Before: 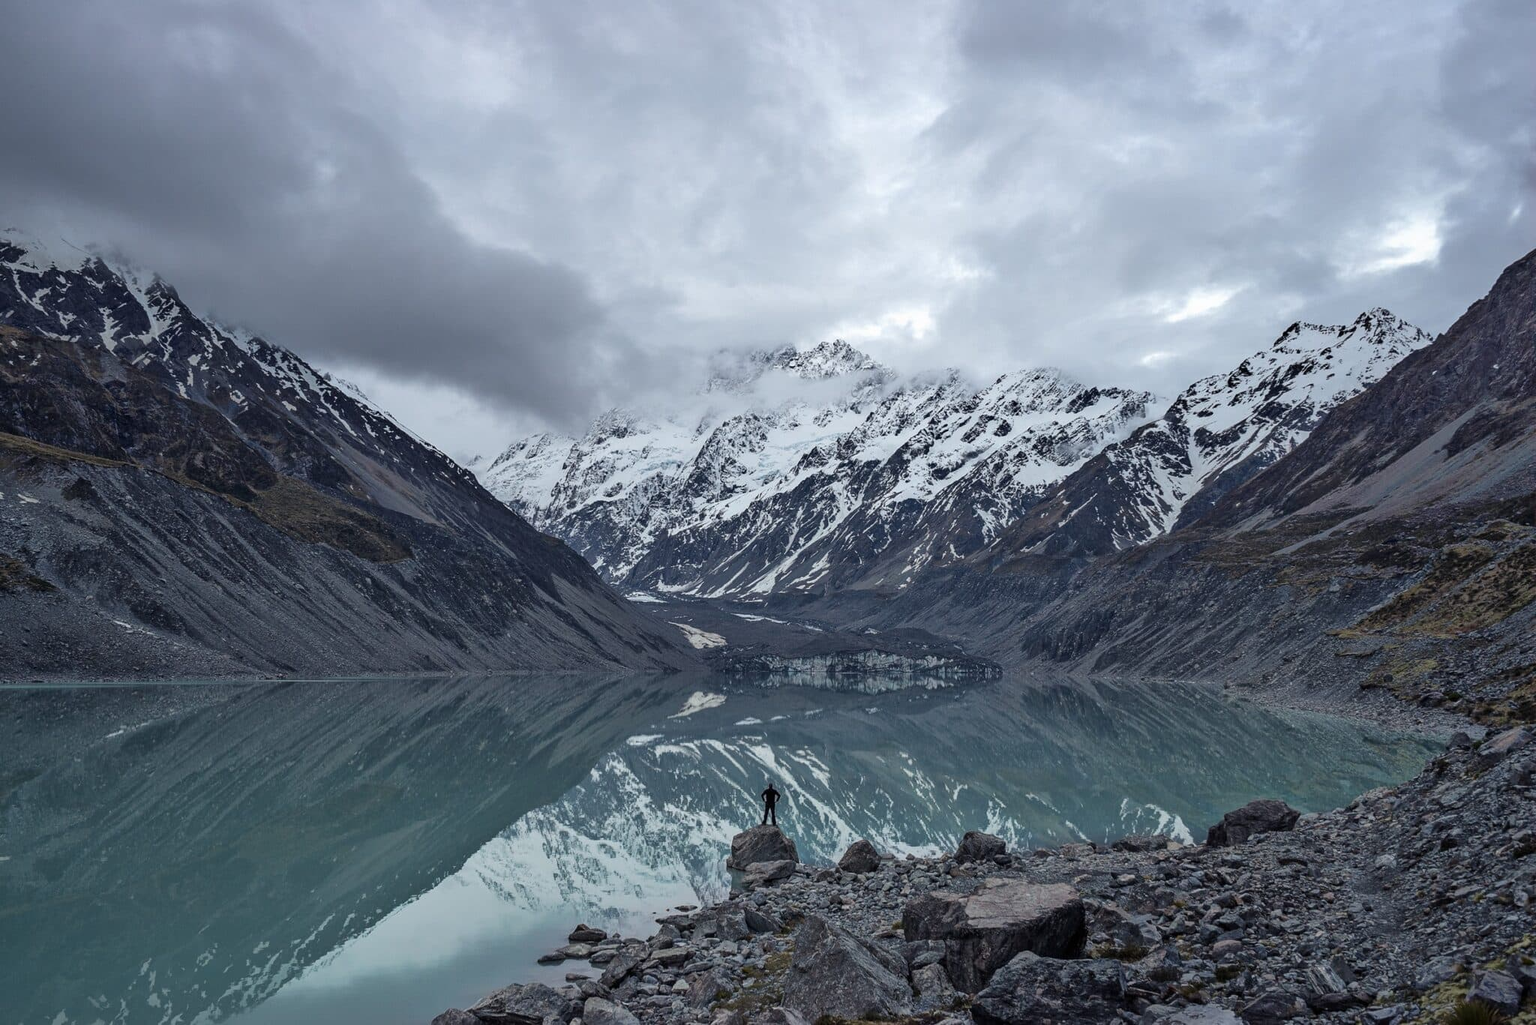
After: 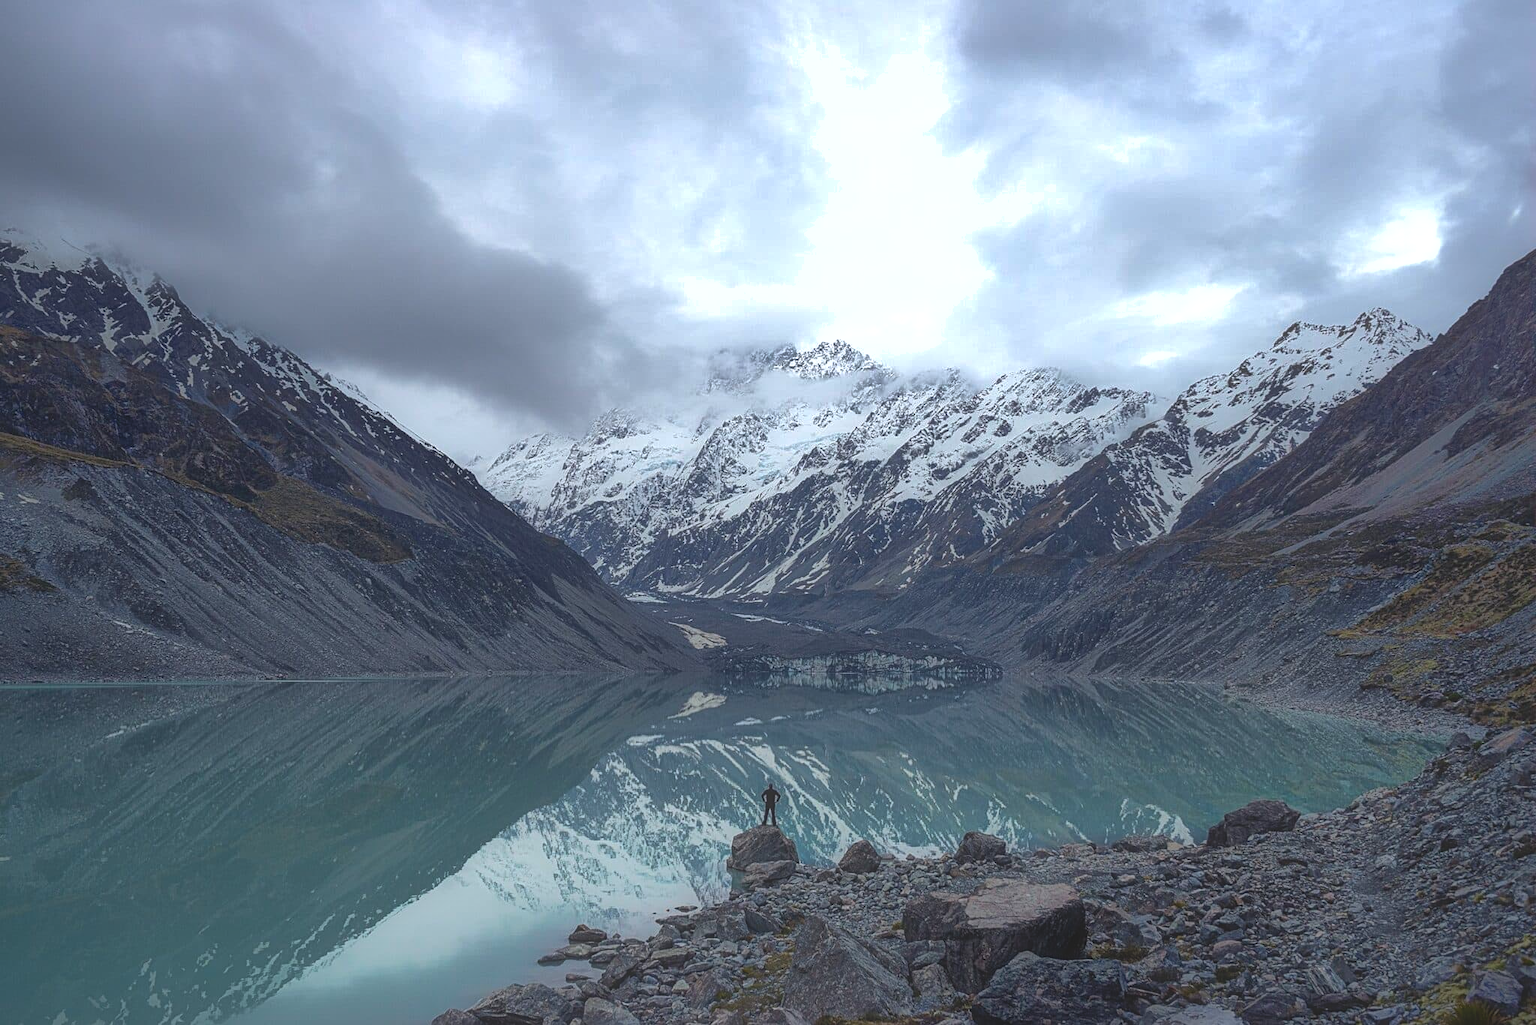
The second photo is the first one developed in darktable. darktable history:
contrast equalizer: y [[0.511, 0.558, 0.631, 0.632, 0.559, 0.512], [0.5 ×6], [0.507, 0.559, 0.627, 0.644, 0.647, 0.647], [0 ×6], [0 ×6]], mix -0.982
color balance rgb: global offset › luminance 0.269%, global offset › hue 169.42°, perceptual saturation grading › global saturation 16.586%, perceptual brilliance grading › global brilliance -4.485%, perceptual brilliance grading › highlights 23.703%, perceptual brilliance grading › mid-tones 7.147%, perceptual brilliance grading › shadows -4.899%
shadows and highlights: on, module defaults
